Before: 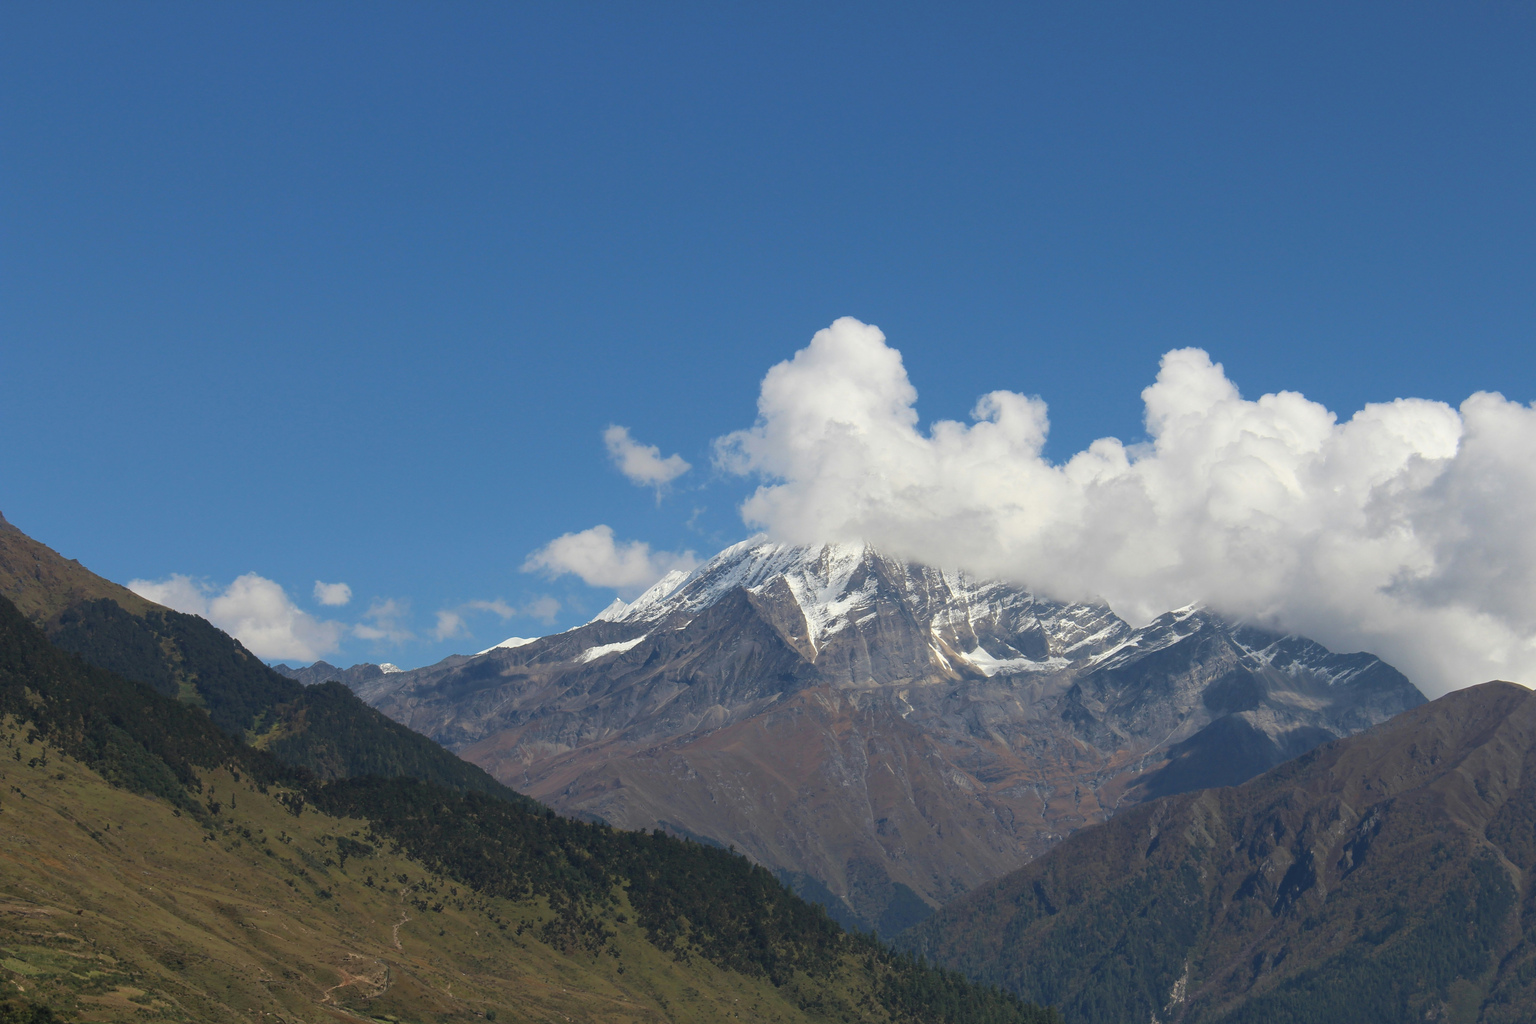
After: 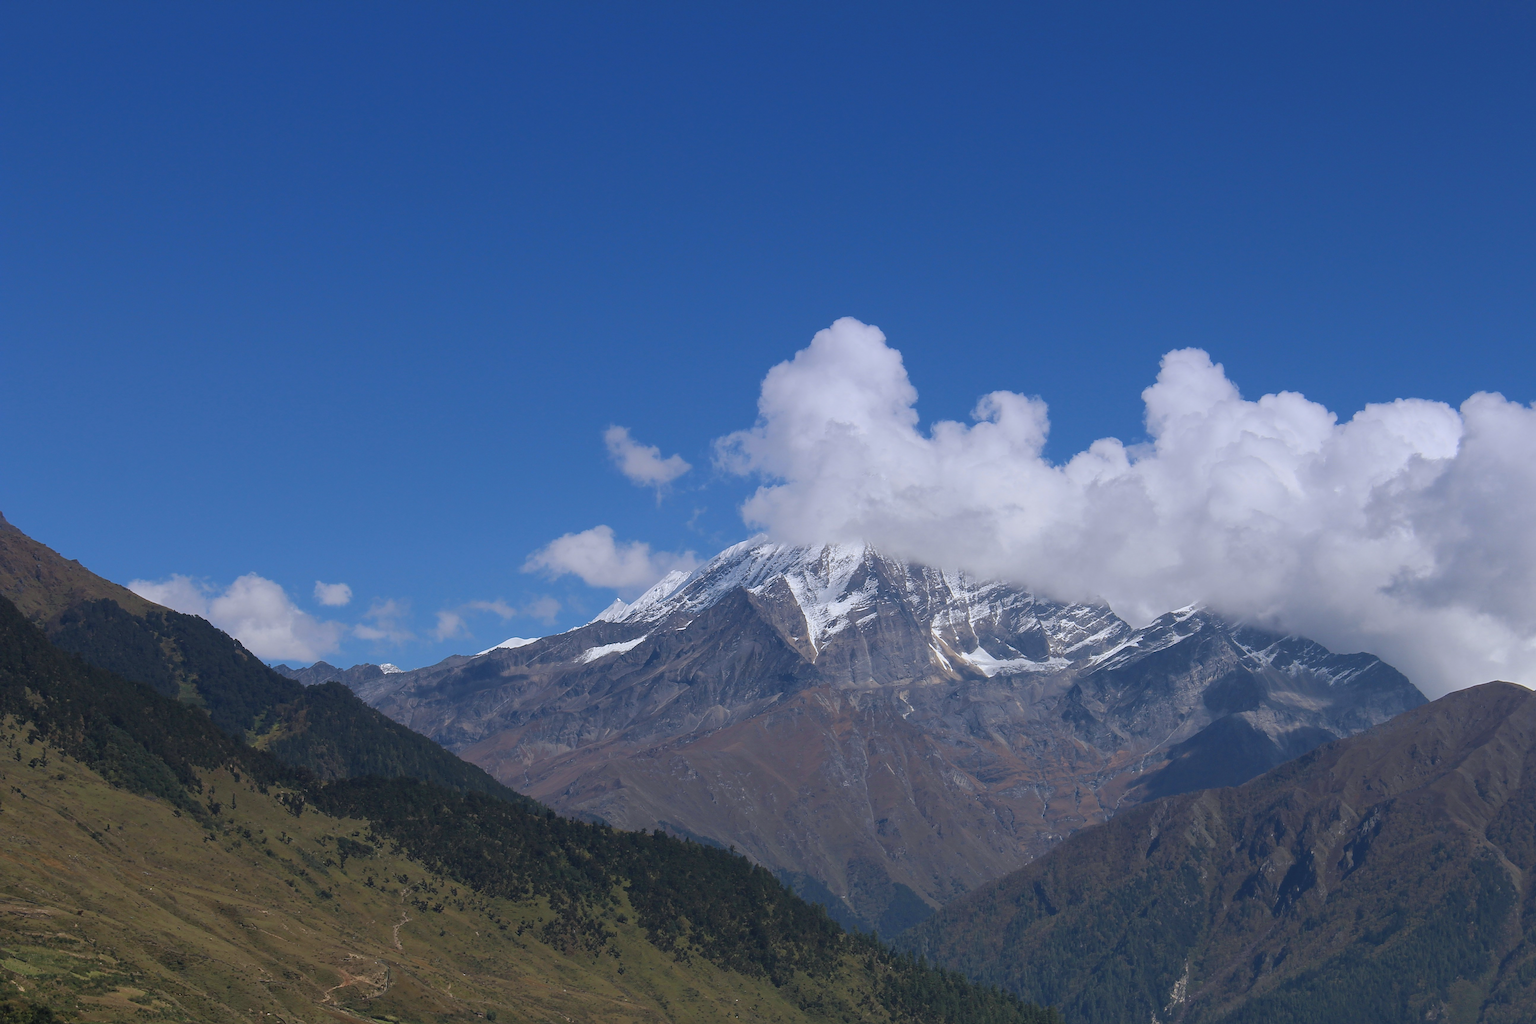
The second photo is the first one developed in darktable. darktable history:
graduated density: hue 238.83°, saturation 50%
sharpen: on, module defaults
white balance: red 0.984, blue 1.059
